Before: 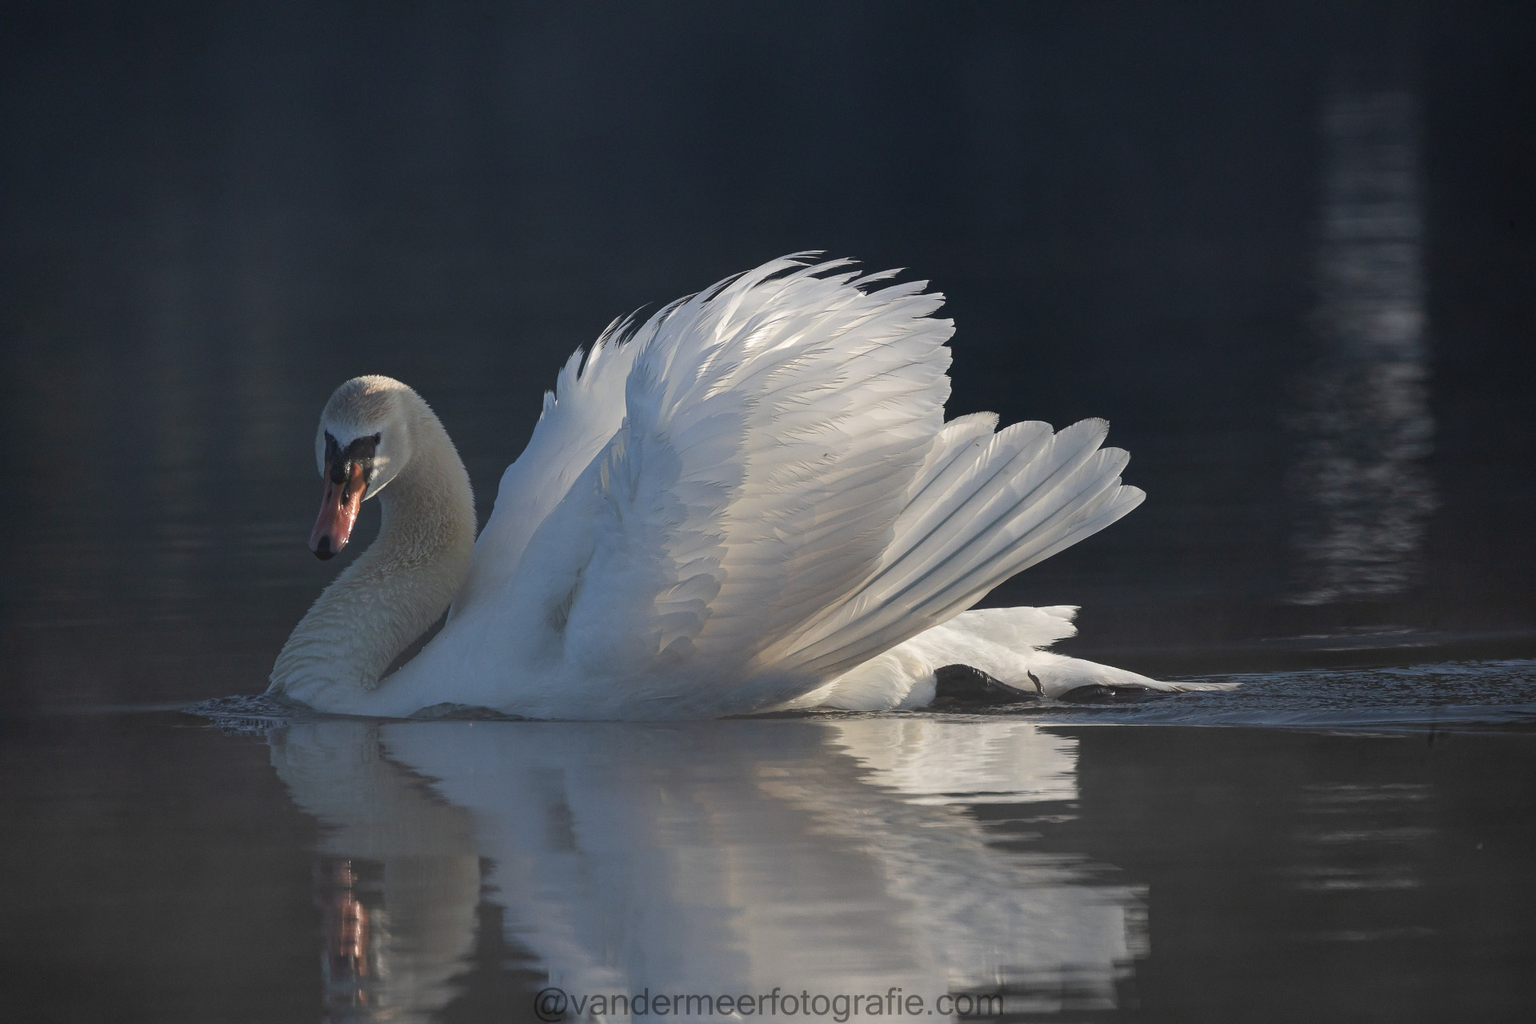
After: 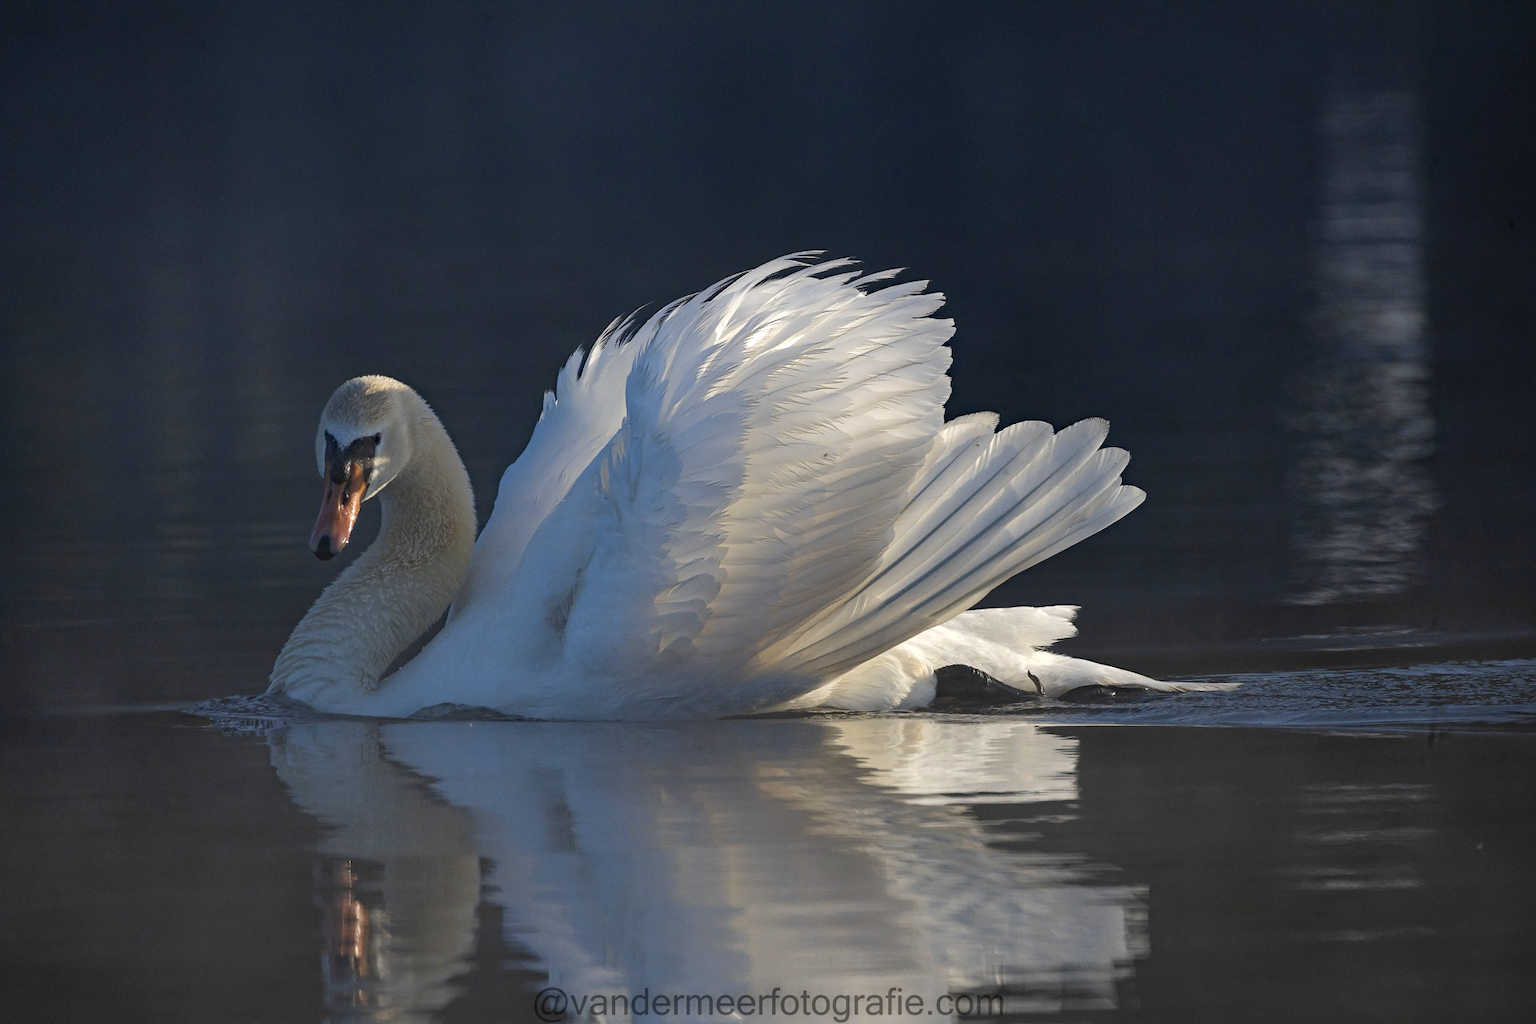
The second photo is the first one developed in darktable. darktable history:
color contrast: green-magenta contrast 0.85, blue-yellow contrast 1.25, unbound 0
haze removal: compatibility mode true, adaptive false
shadows and highlights: shadows 25, highlights -25
